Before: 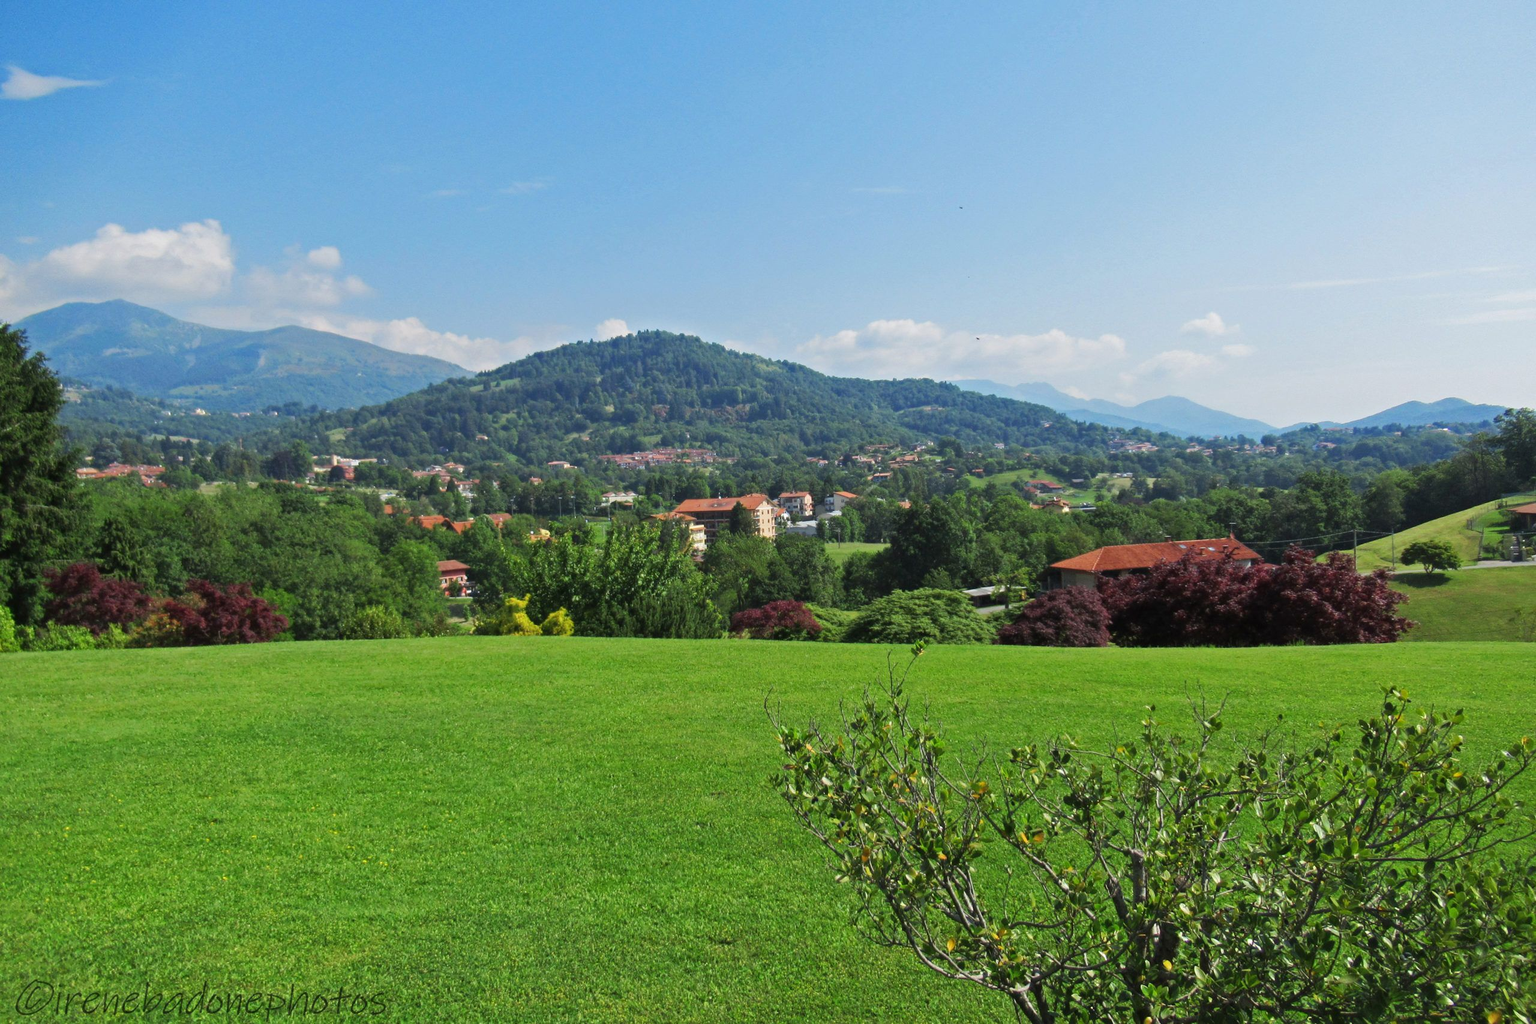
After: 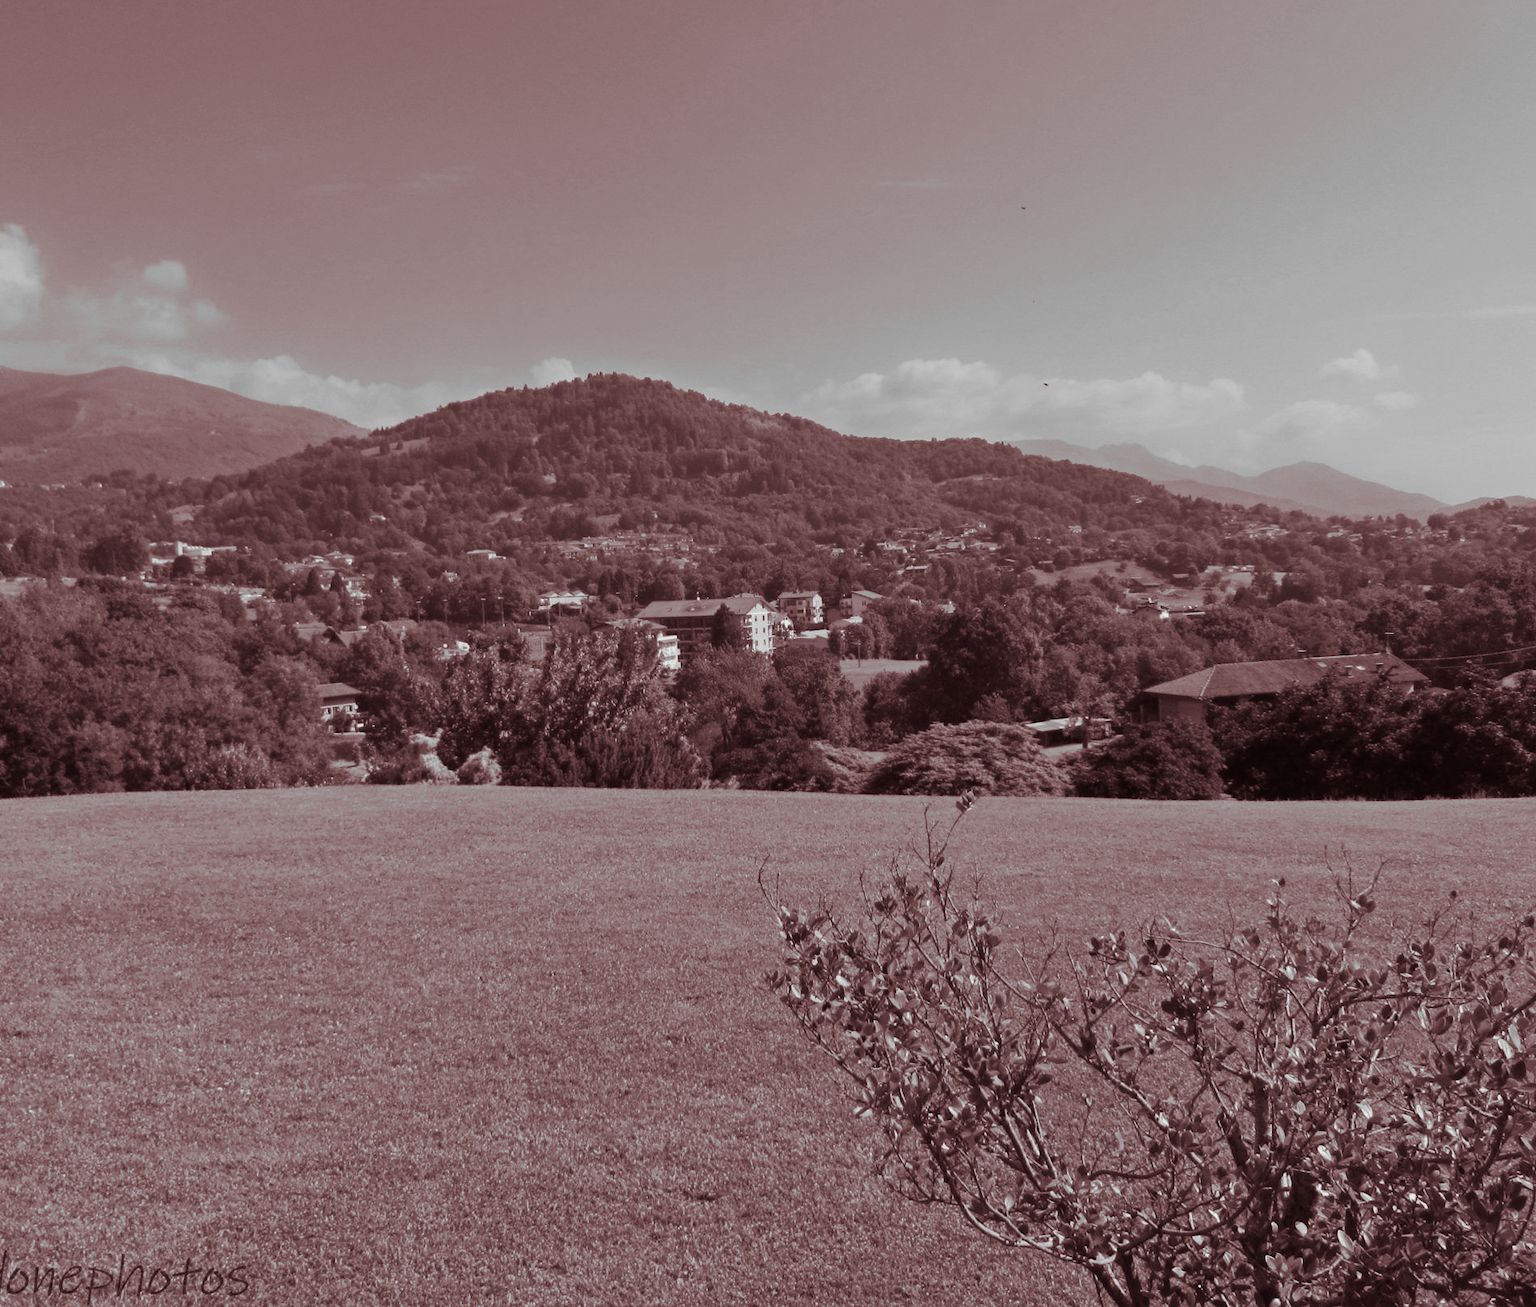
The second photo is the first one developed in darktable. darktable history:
crop and rotate: left 13.15%, top 5.251%, right 12.609%
monochrome: a 26.22, b 42.67, size 0.8
color correction: highlights a* 14.52, highlights b* 4.84
split-toning: on, module defaults
white balance: red 0.967, blue 1.119, emerald 0.756
